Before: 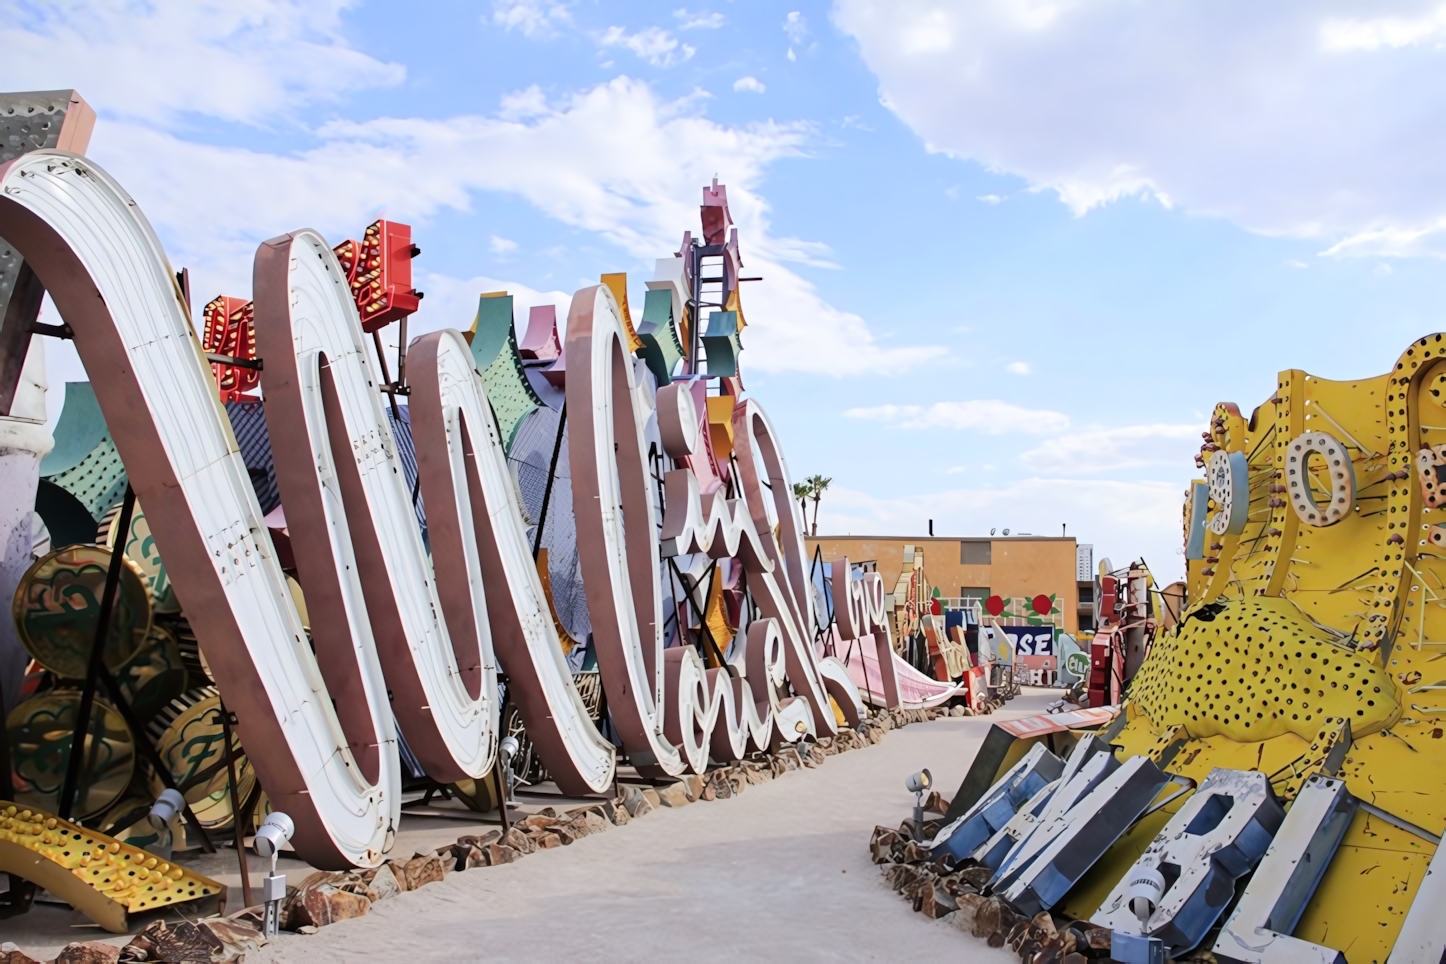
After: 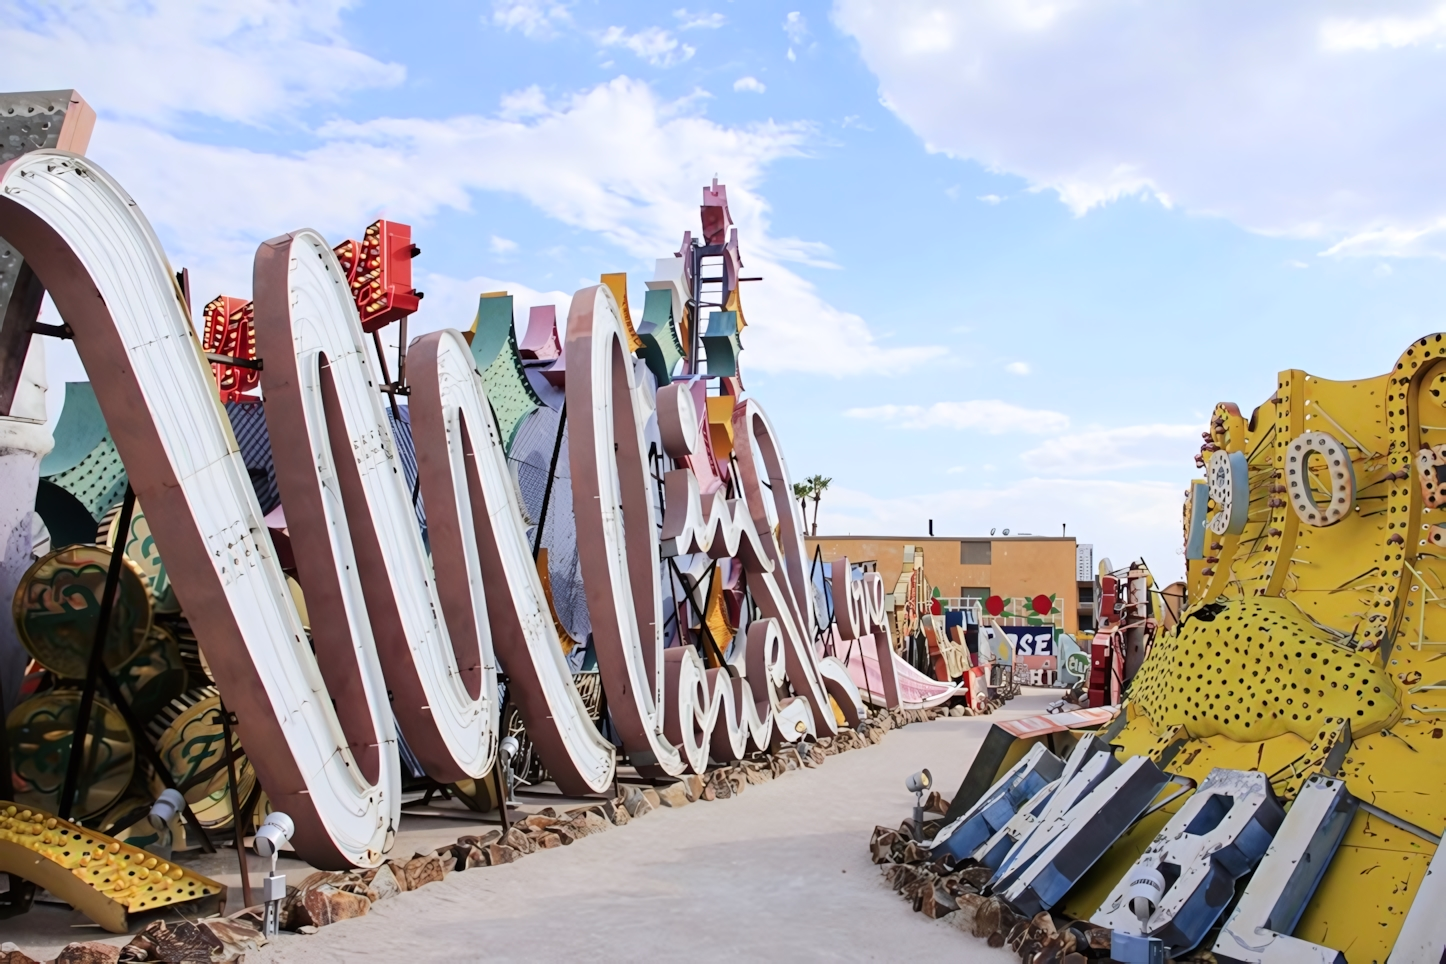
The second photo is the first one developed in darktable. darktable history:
contrast brightness saturation: contrast 0.08, saturation 0.02
white balance: emerald 1
